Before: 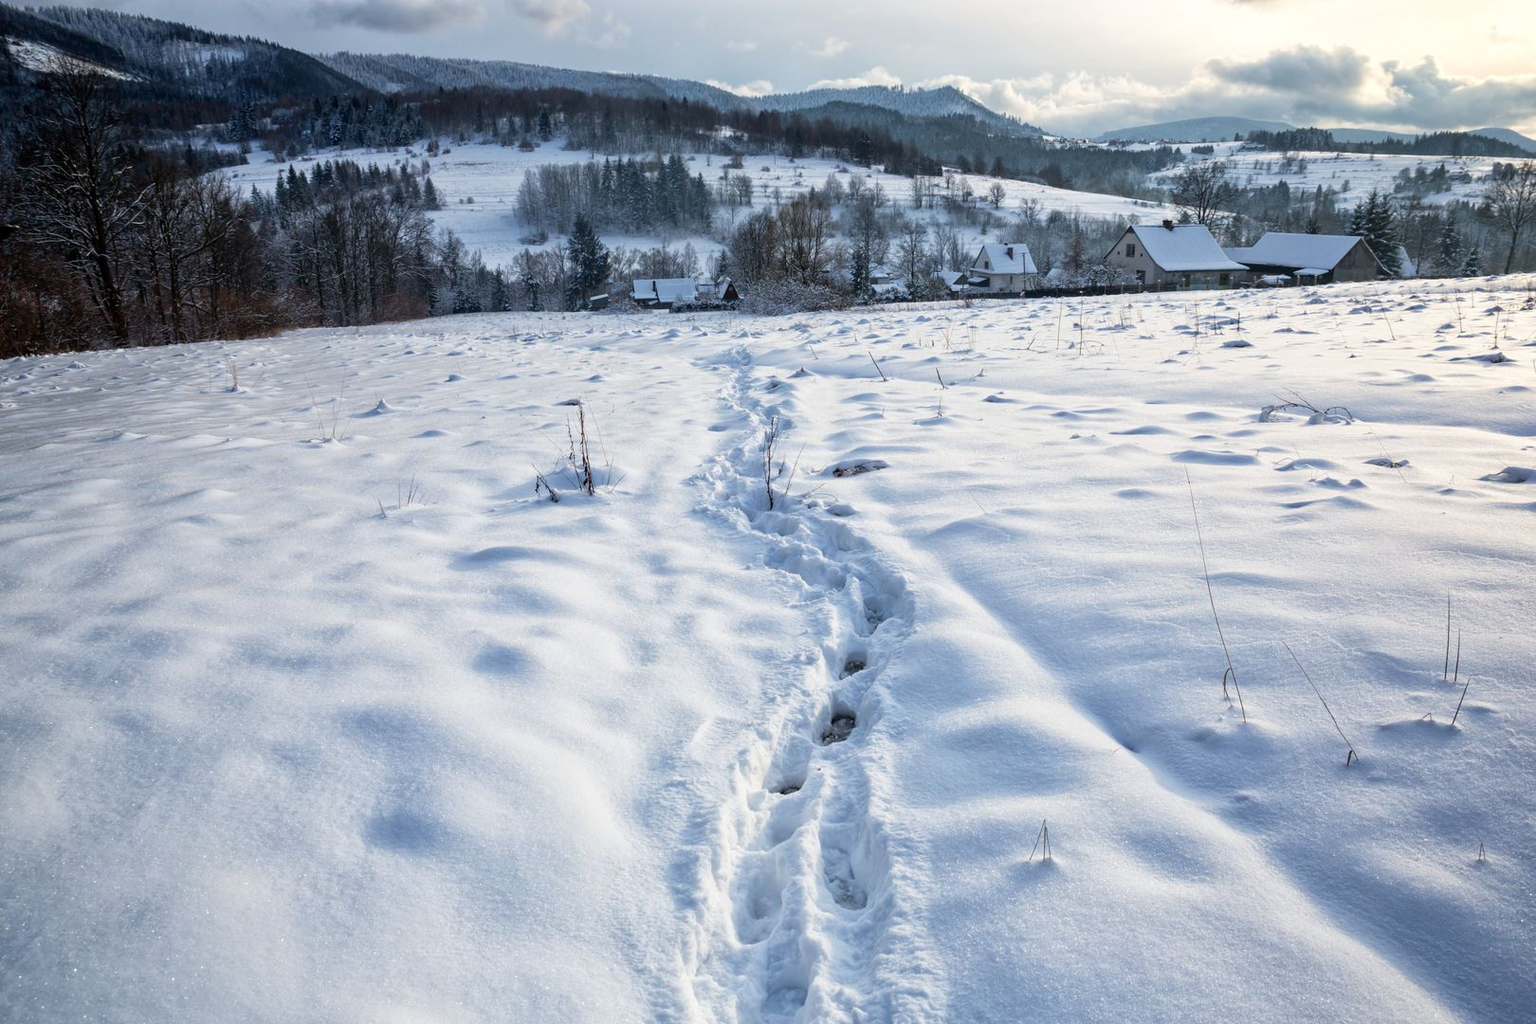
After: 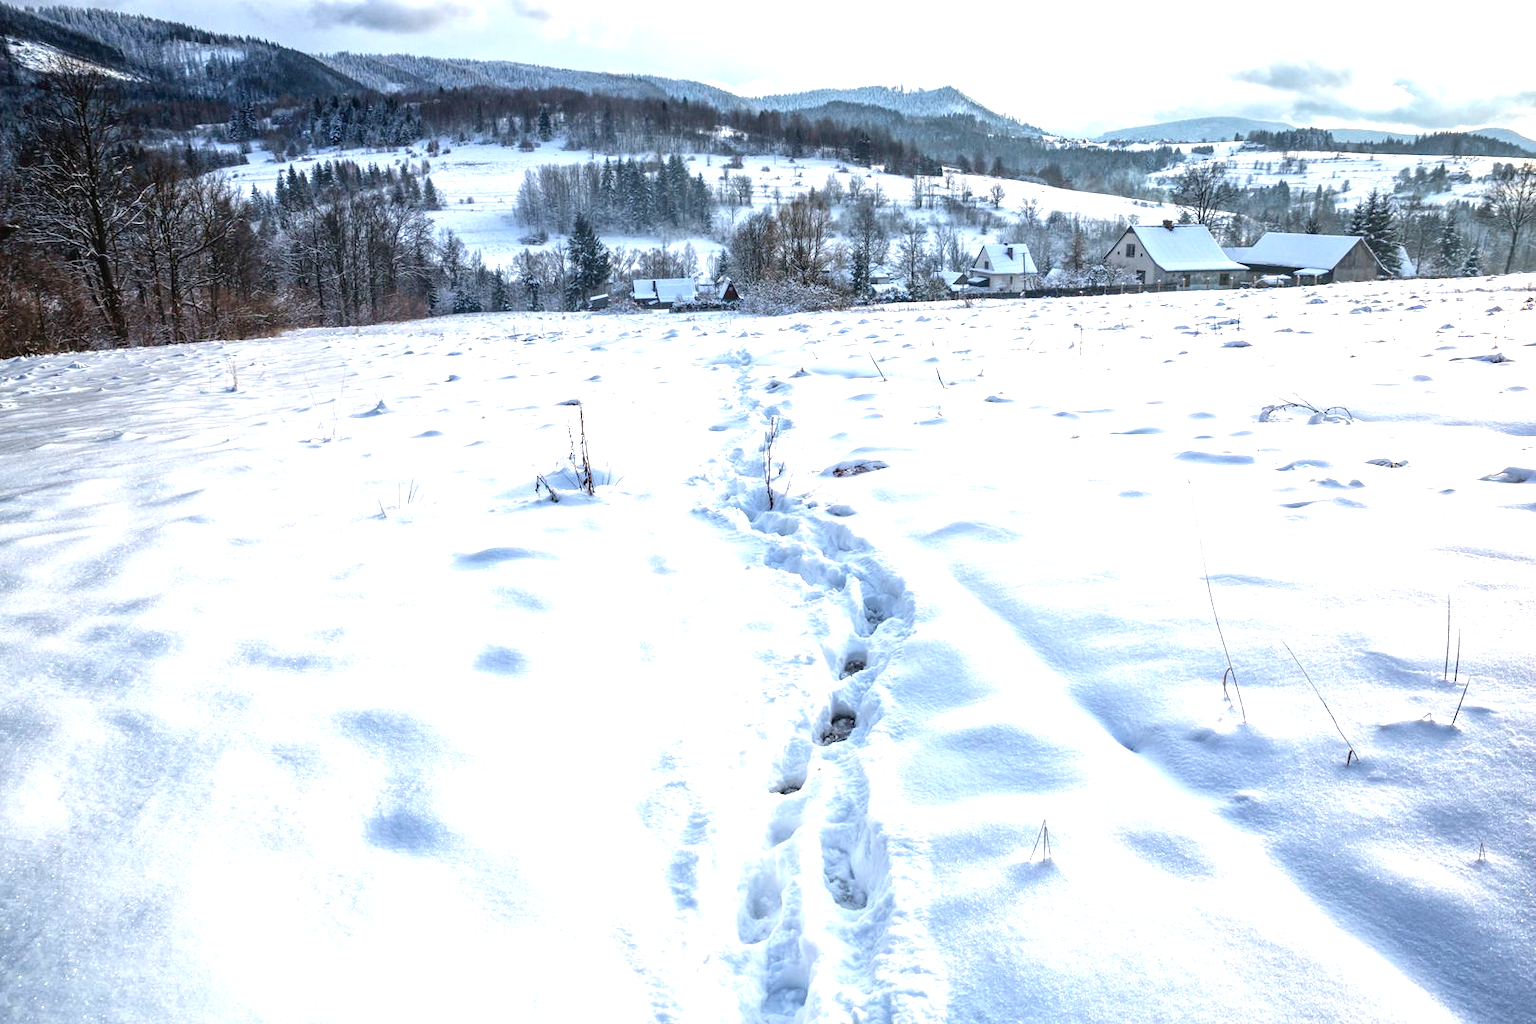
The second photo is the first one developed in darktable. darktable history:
local contrast: on, module defaults
exposure: black level correction 0, exposure 1.107 EV, compensate highlight preservation false
